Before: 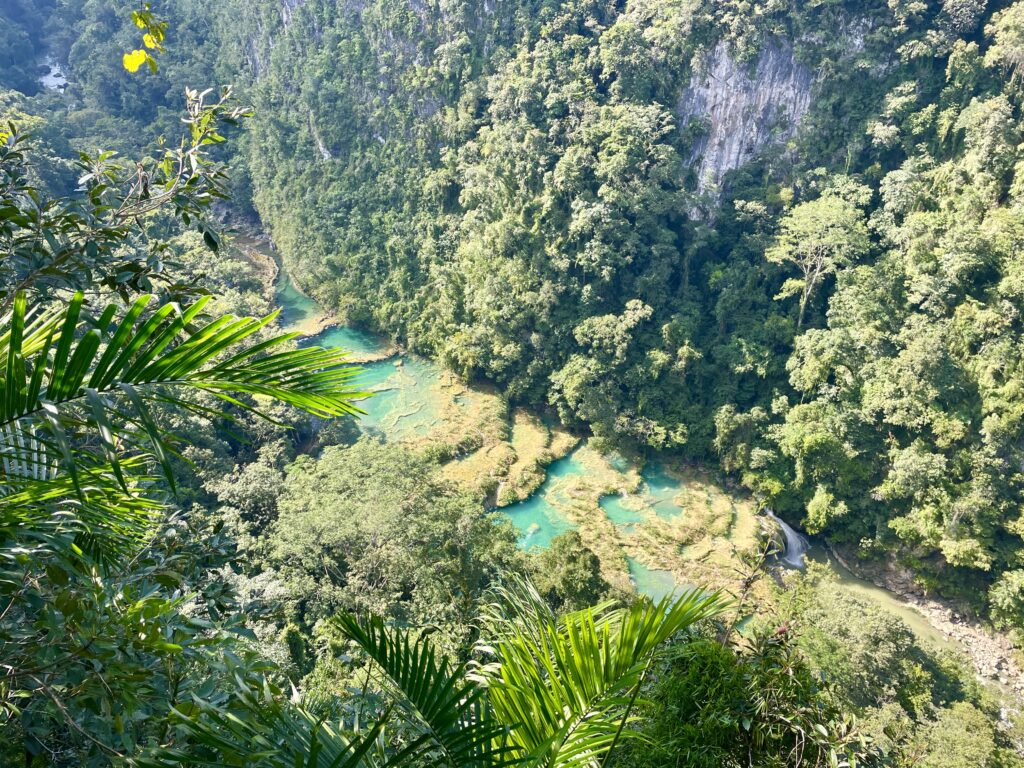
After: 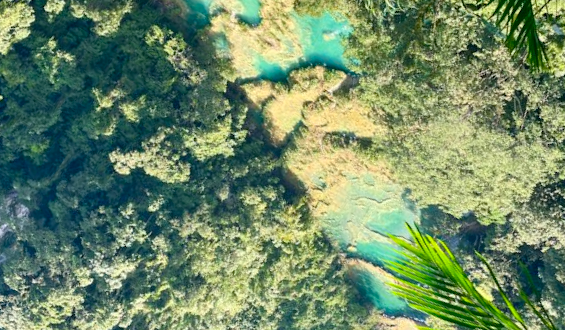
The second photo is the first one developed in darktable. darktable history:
crop and rotate: angle 146.97°, left 9.139%, top 15.565%, right 4.36%, bottom 17.054%
